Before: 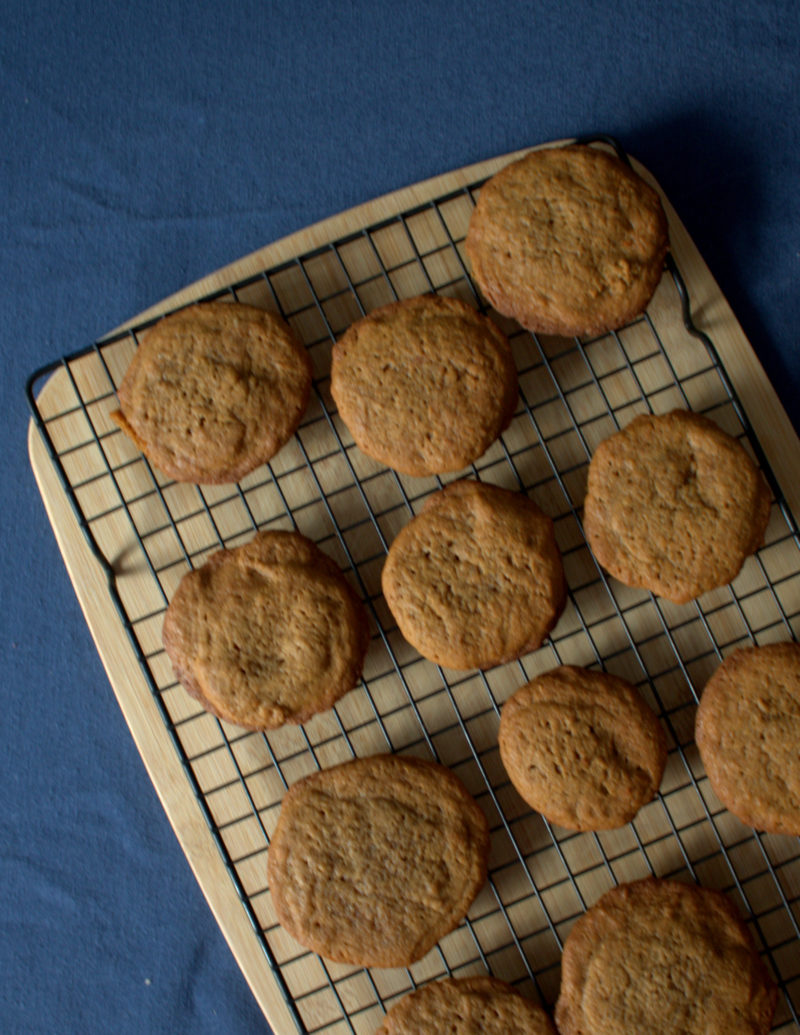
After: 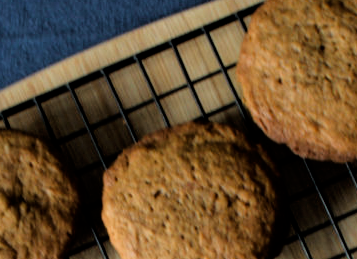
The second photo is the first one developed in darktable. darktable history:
crop: left 28.64%, top 16.832%, right 26.637%, bottom 58.055%
tone curve: curves: ch0 [(0, 0) (0.004, 0.001) (0.133, 0.112) (0.325, 0.362) (0.832, 0.893) (1, 1)], color space Lab, linked channels, preserve colors none
bloom: size 16%, threshold 98%, strength 20%
filmic rgb: black relative exposure -4.91 EV, white relative exposure 2.84 EV, hardness 3.7
